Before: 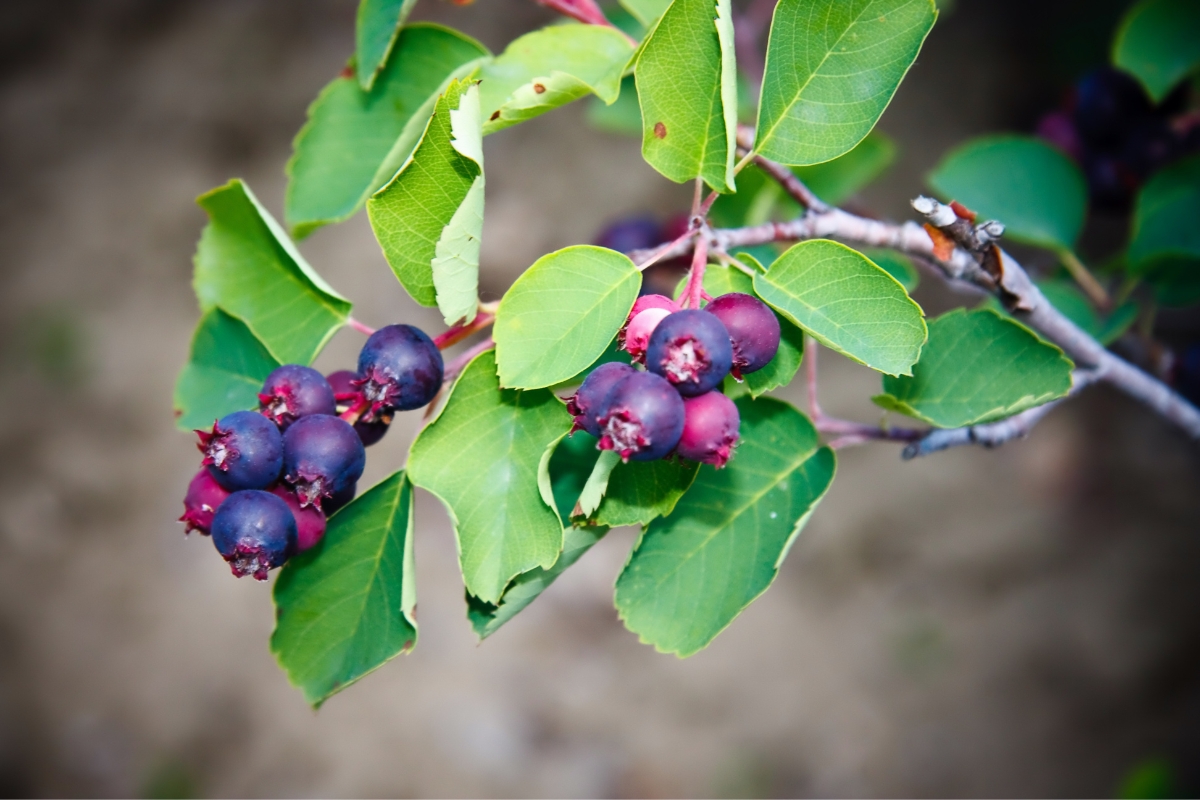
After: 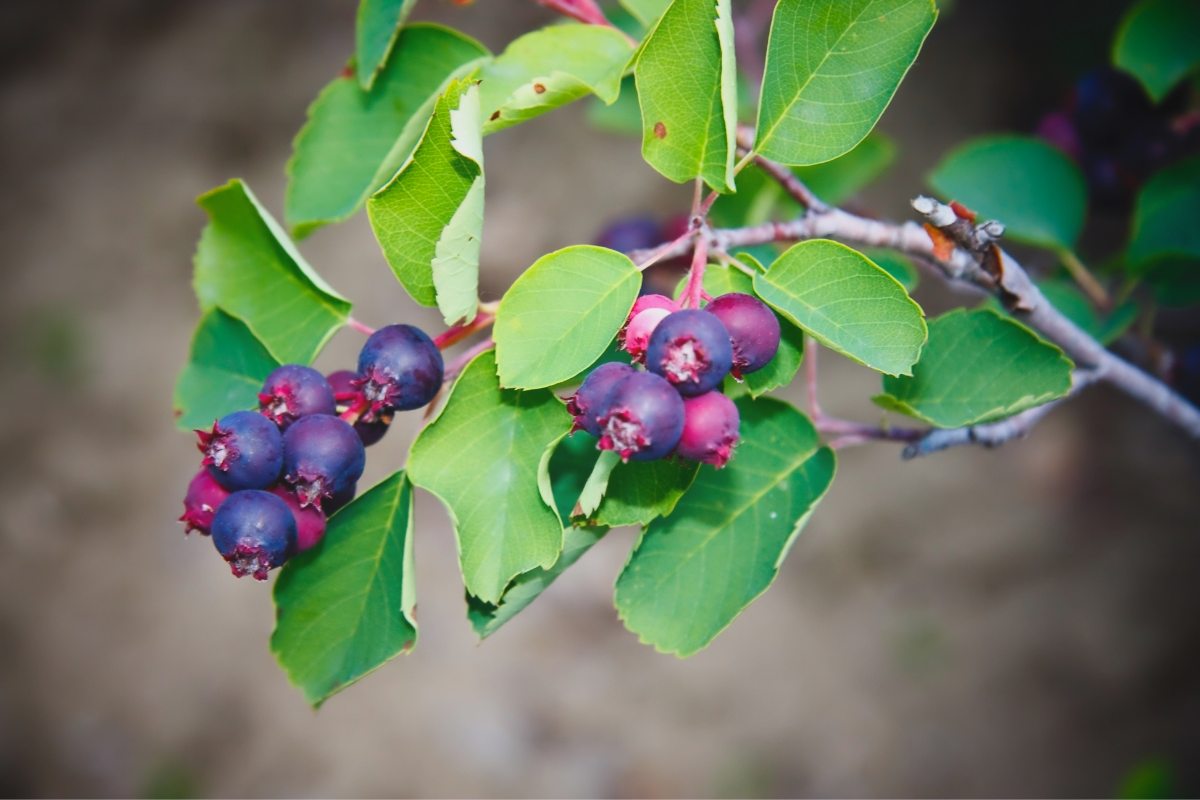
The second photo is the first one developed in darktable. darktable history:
local contrast: highlights 68%, shadows 68%, detail 82%, midtone range 0.325
fill light: on, module defaults
